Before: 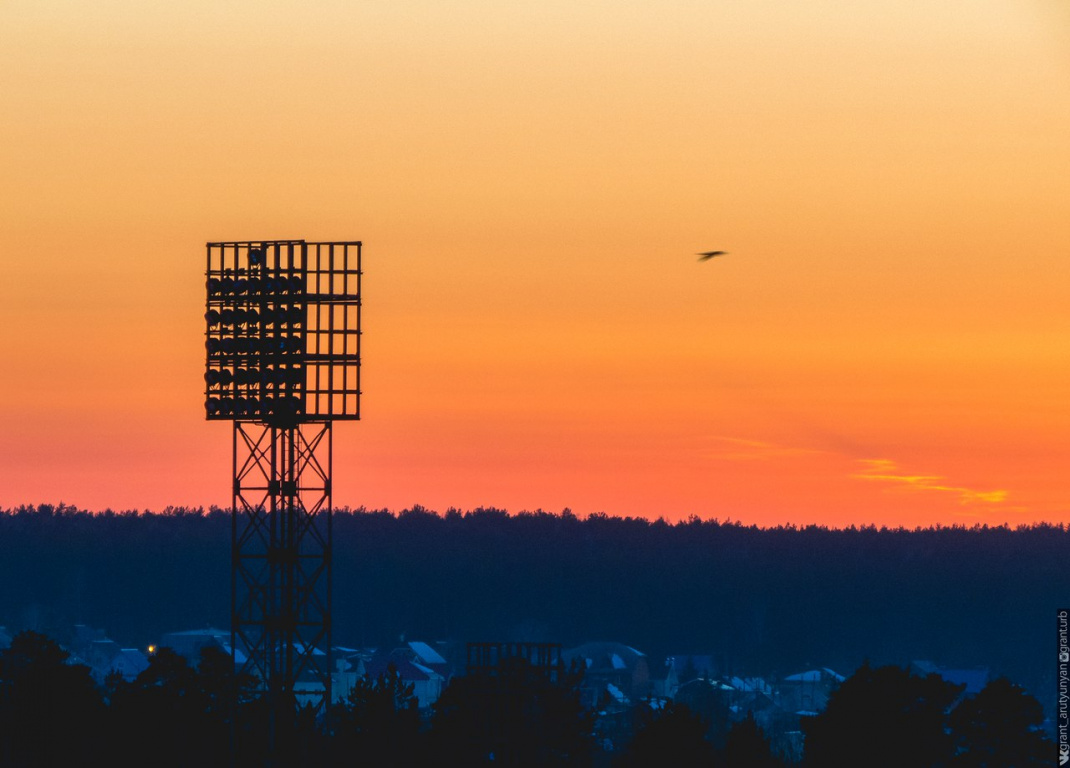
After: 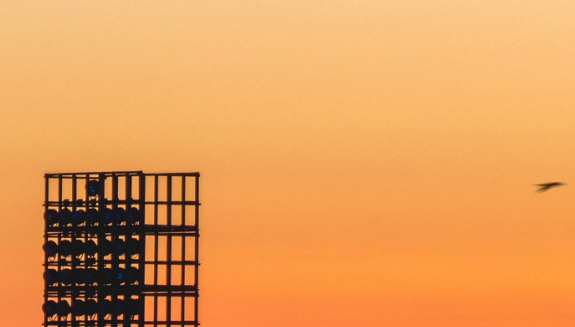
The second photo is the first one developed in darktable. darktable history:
crop: left 15.147%, top 9.061%, right 31.065%, bottom 48.28%
